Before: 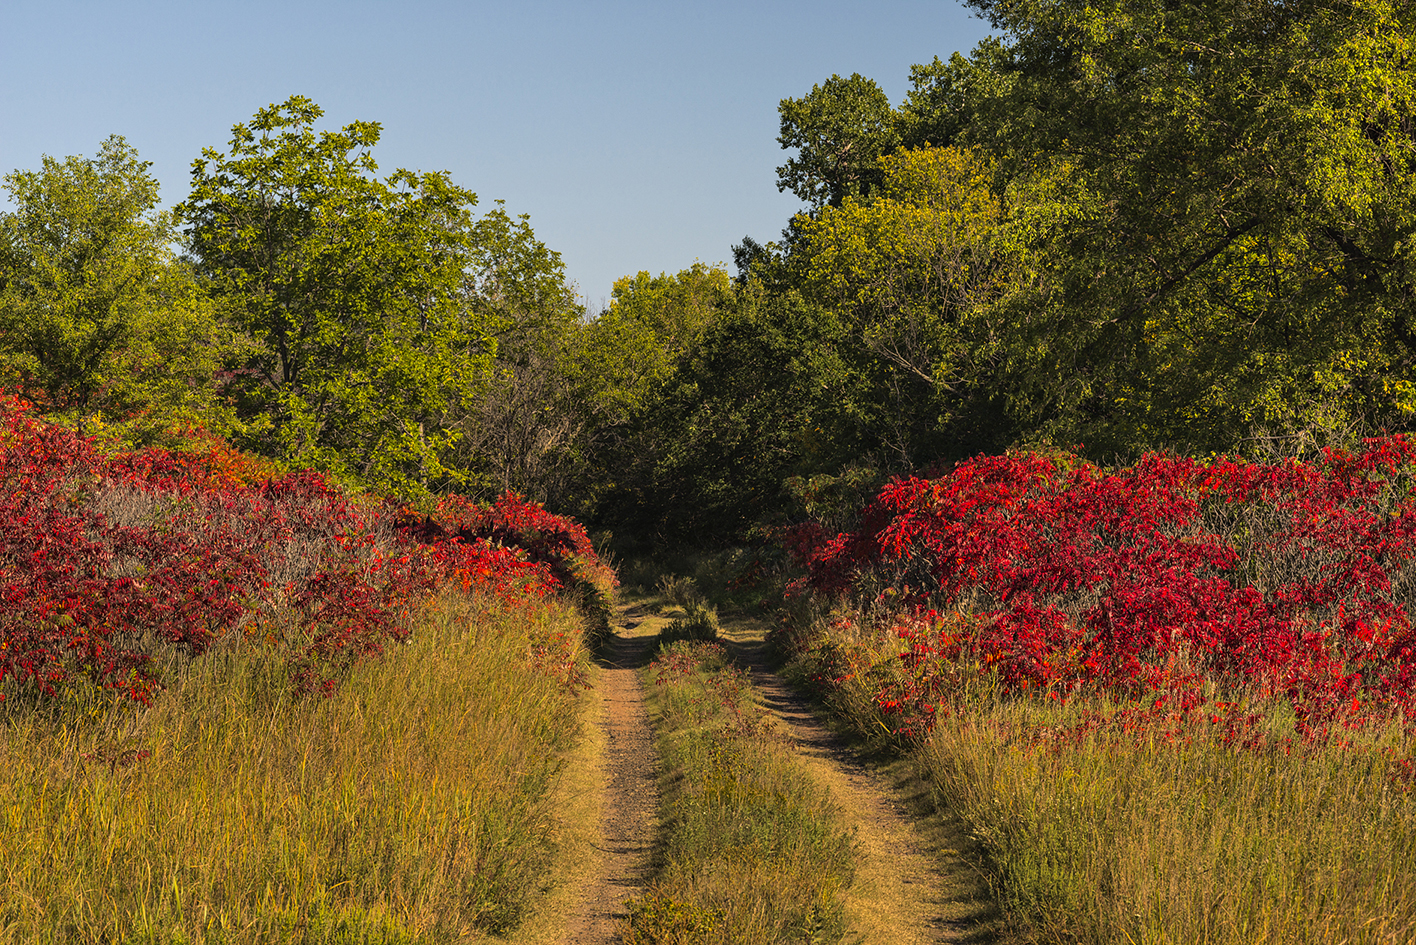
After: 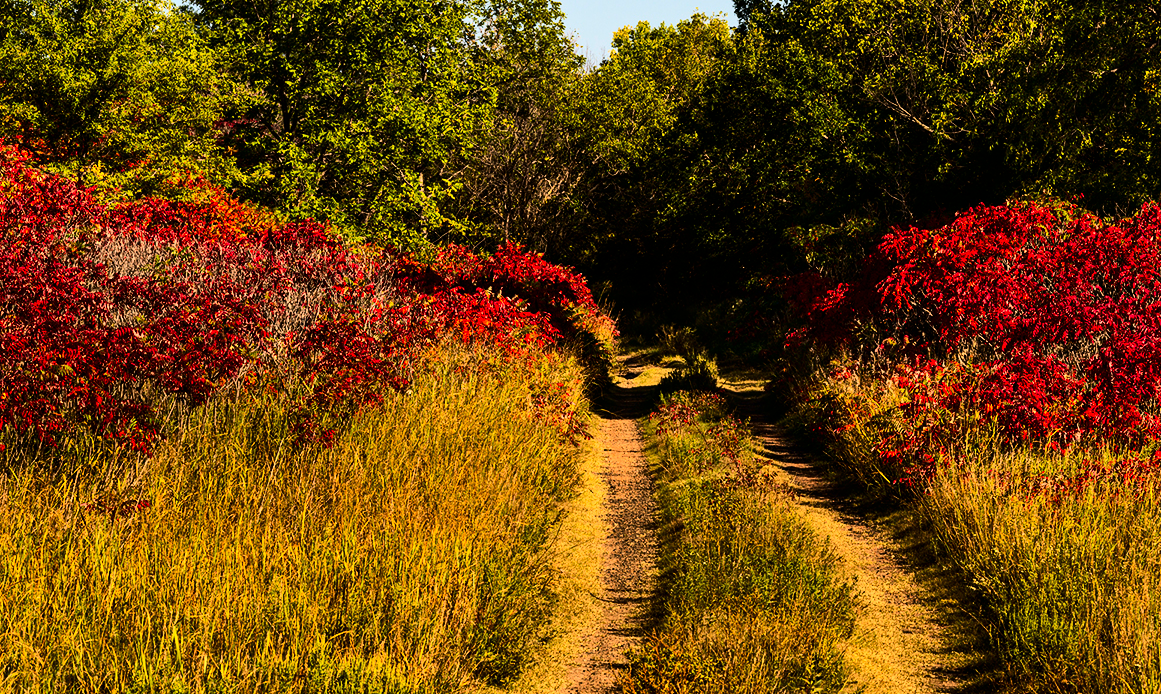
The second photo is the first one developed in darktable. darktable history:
tone curve: curves: ch0 [(0, 0) (0.004, 0.001) (0.133, 0.112) (0.325, 0.362) (0.832, 0.893) (1, 1)], color space Lab, linked channels, preserve colors none
crop: top 26.531%, right 17.959%
contrast brightness saturation: contrast 0.32, brightness -0.08, saturation 0.17
